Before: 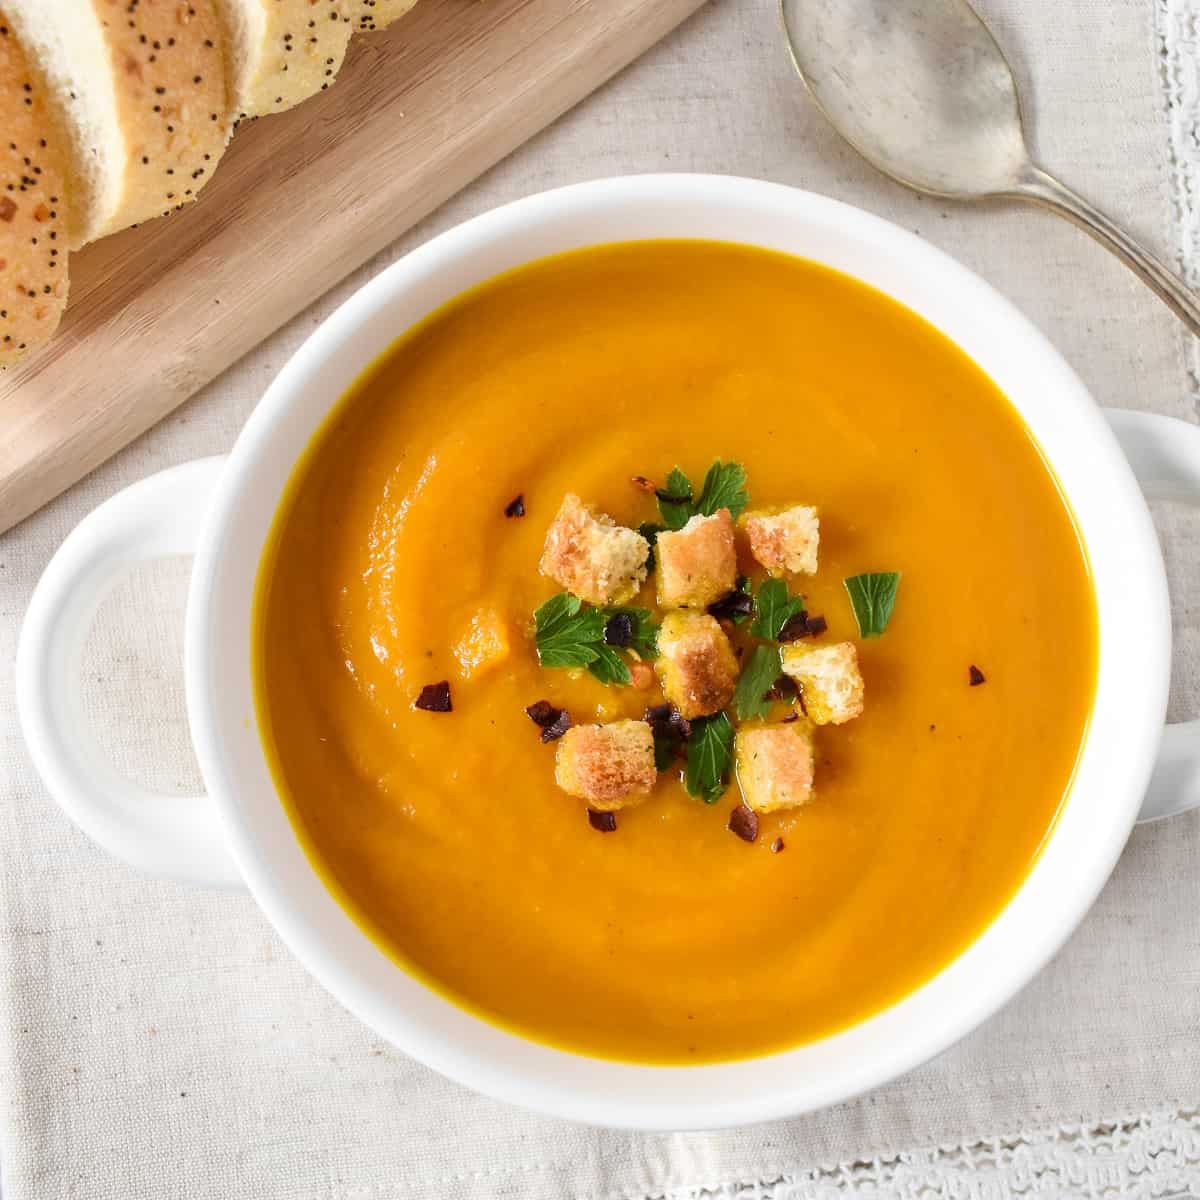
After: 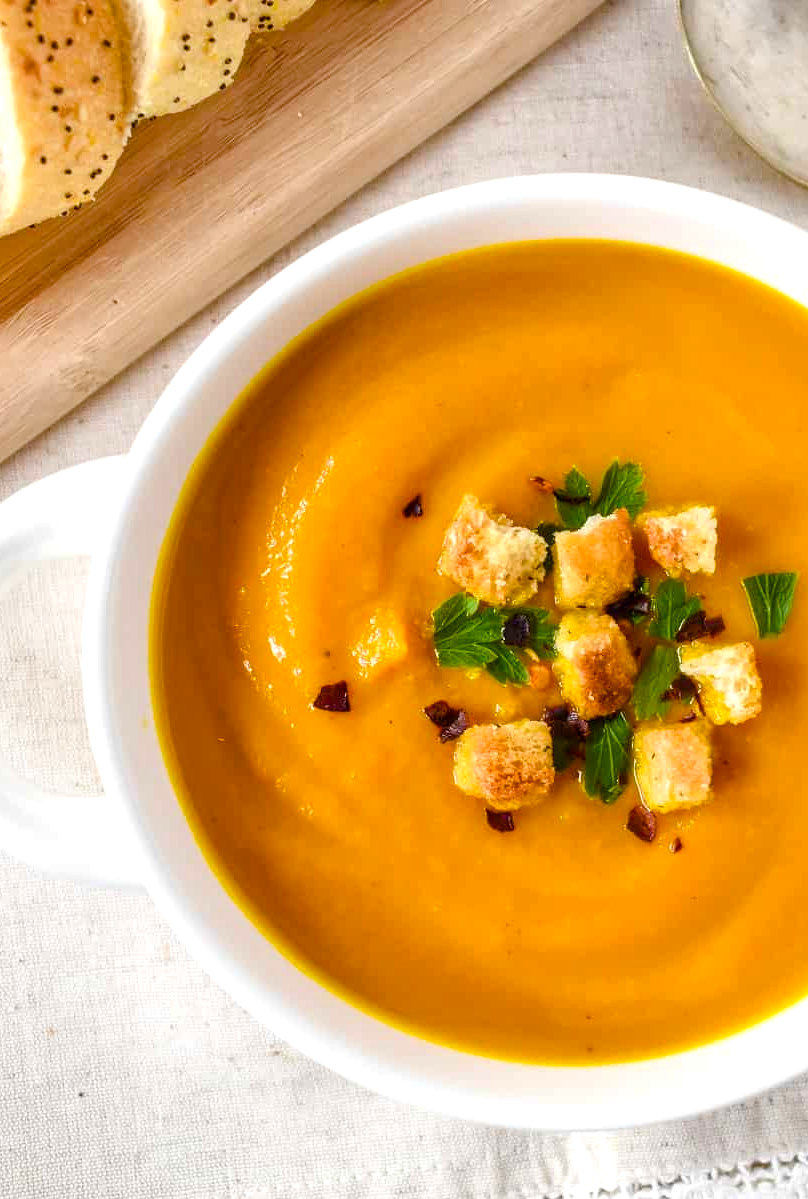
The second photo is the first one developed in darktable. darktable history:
sharpen: radius 2.888, amount 0.862, threshold 47.382
local contrast: detail 118%
exposure: exposure 0.19 EV, compensate highlight preservation false
crop and rotate: left 8.536%, right 24.056%
color balance rgb: linear chroma grading › global chroma 14.79%, perceptual saturation grading › global saturation 20%, perceptual saturation grading › highlights -25.555%, perceptual saturation grading › shadows 24.992%, global vibrance 20%
